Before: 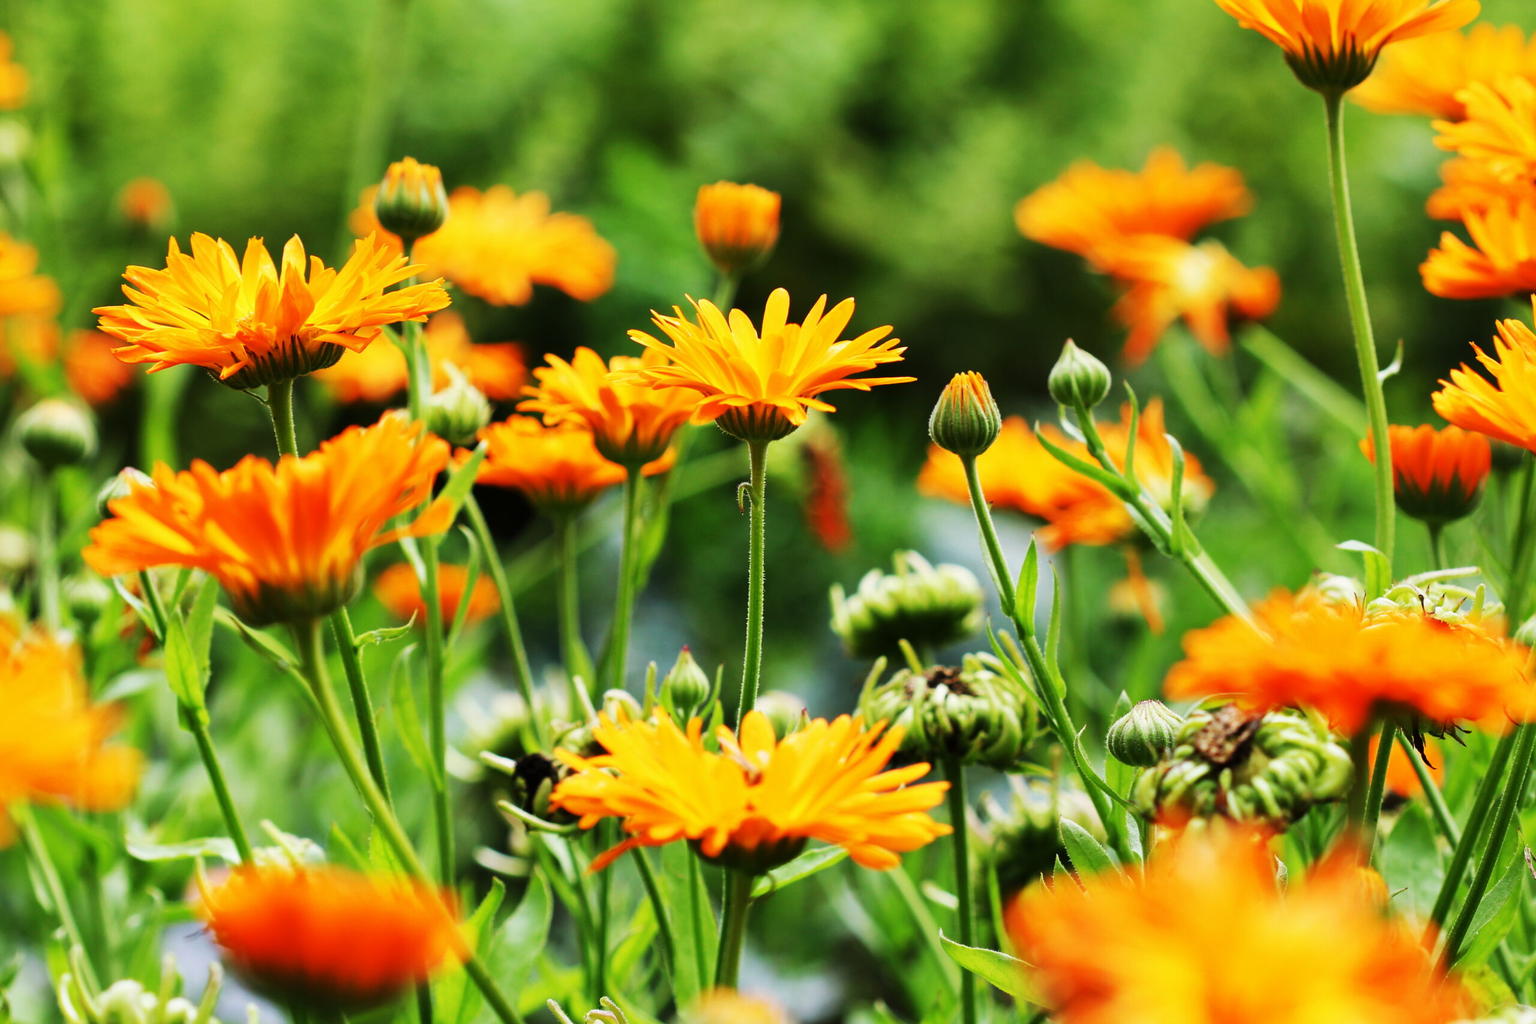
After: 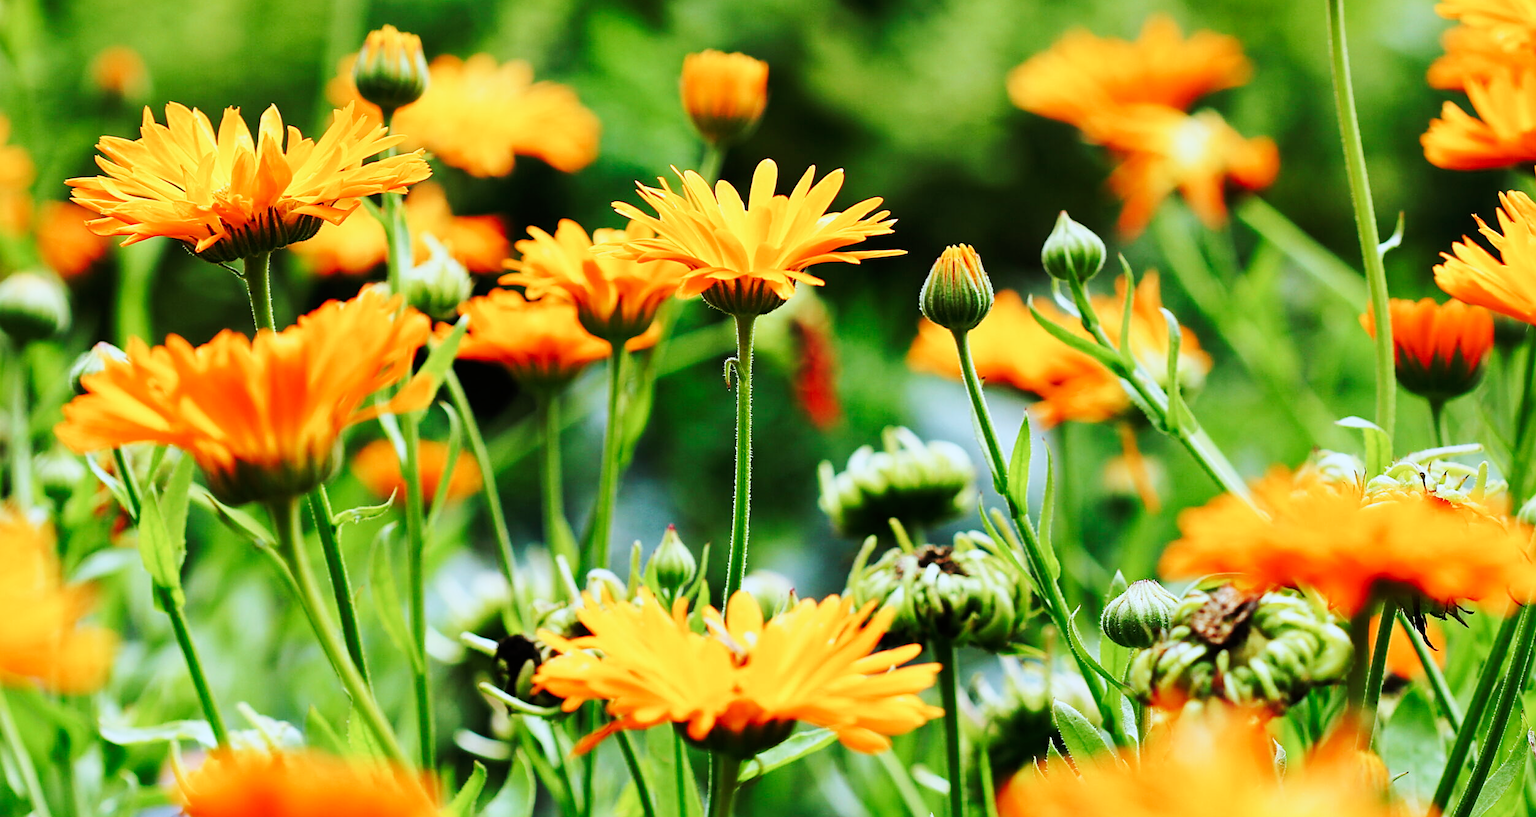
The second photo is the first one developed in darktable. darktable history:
crop and rotate: left 1.893%, top 12.947%, right 0.209%, bottom 8.943%
color correction: highlights a* -4.15, highlights b* -10.91
sharpen: on, module defaults
tone curve: curves: ch0 [(0, 0) (0.035, 0.017) (0.131, 0.108) (0.279, 0.279) (0.476, 0.554) (0.617, 0.693) (0.704, 0.77) (0.801, 0.854) (0.895, 0.927) (1, 0.976)]; ch1 [(0, 0) (0.318, 0.278) (0.444, 0.427) (0.493, 0.488) (0.508, 0.502) (0.534, 0.526) (0.562, 0.555) (0.645, 0.648) (0.746, 0.764) (1, 1)]; ch2 [(0, 0) (0.316, 0.292) (0.381, 0.37) (0.423, 0.448) (0.476, 0.482) (0.502, 0.495) (0.522, 0.518) (0.533, 0.532) (0.593, 0.622) (0.634, 0.663) (0.7, 0.7) (0.861, 0.808) (1, 0.951)], preserve colors none
